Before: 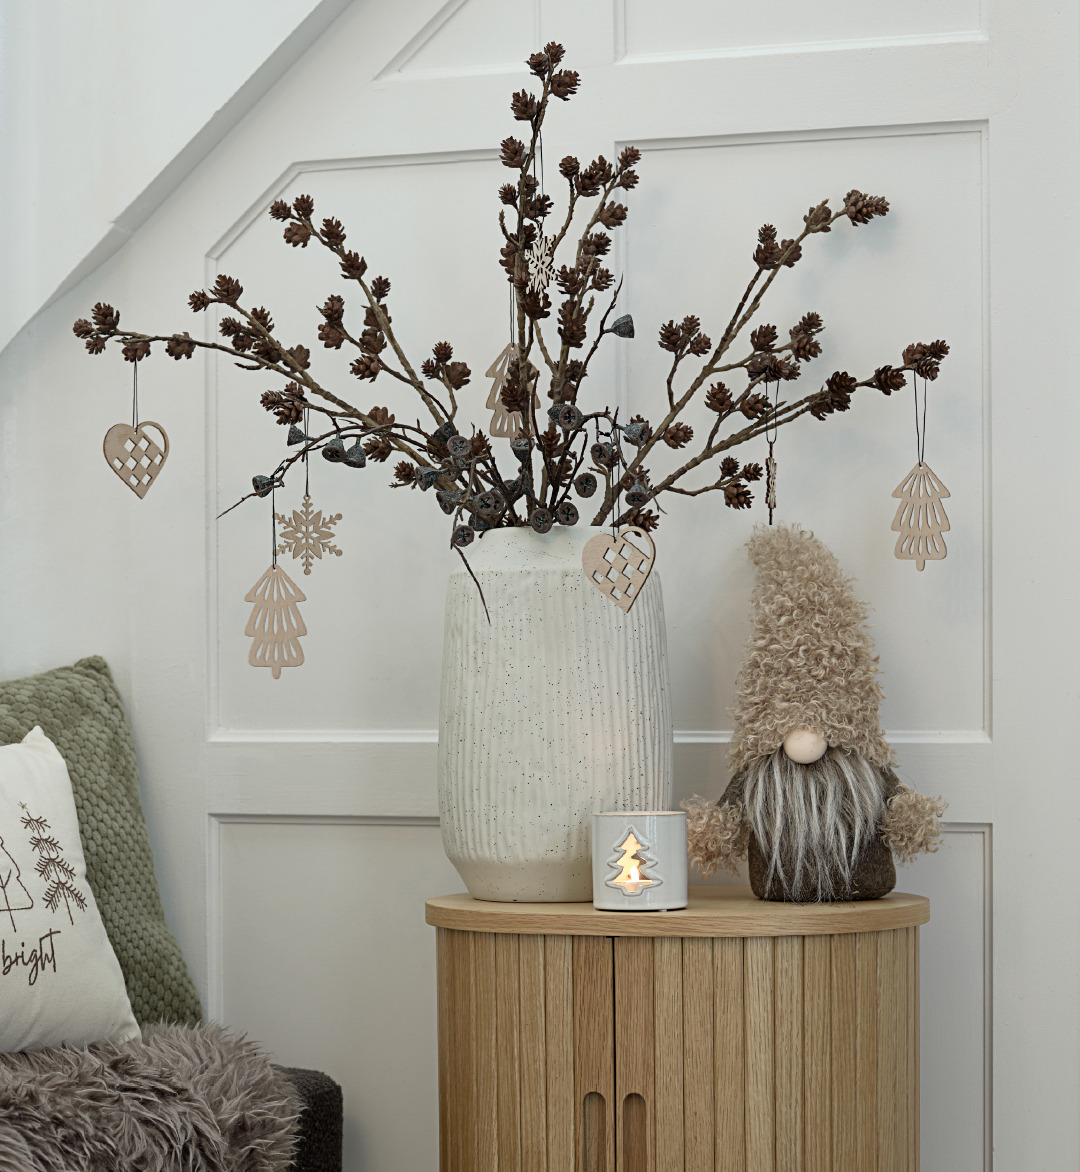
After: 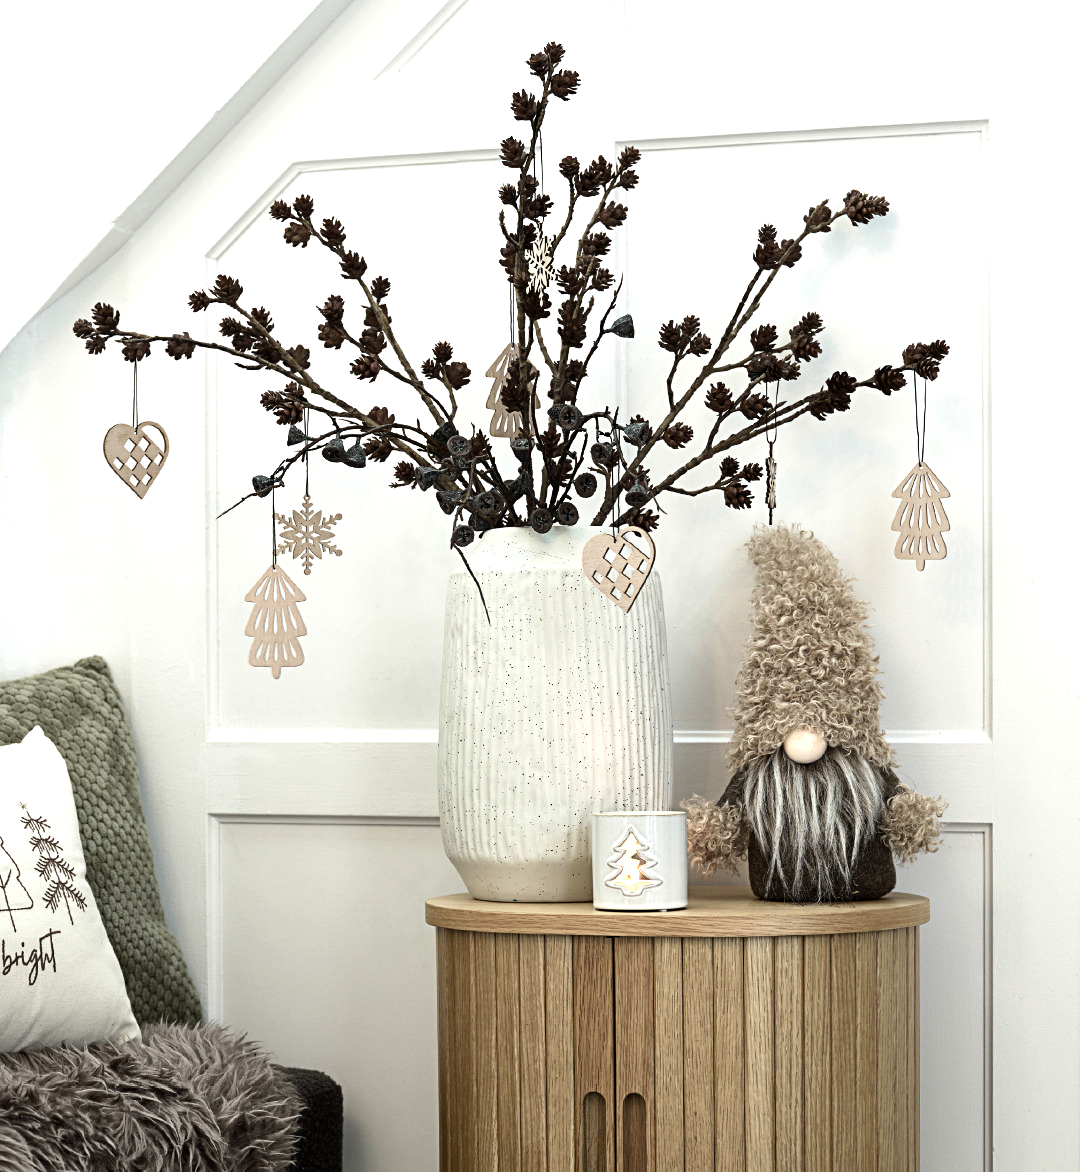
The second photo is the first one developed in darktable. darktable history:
tone equalizer: -8 EV -1.12 EV, -7 EV -1.03 EV, -6 EV -0.884 EV, -5 EV -0.592 EV, -3 EV 0.6 EV, -2 EV 0.88 EV, -1 EV 0.994 EV, +0 EV 1.07 EV, edges refinement/feathering 500, mask exposure compensation -1.57 EV, preserve details no
exposure: compensate exposure bias true, compensate highlight preservation false
